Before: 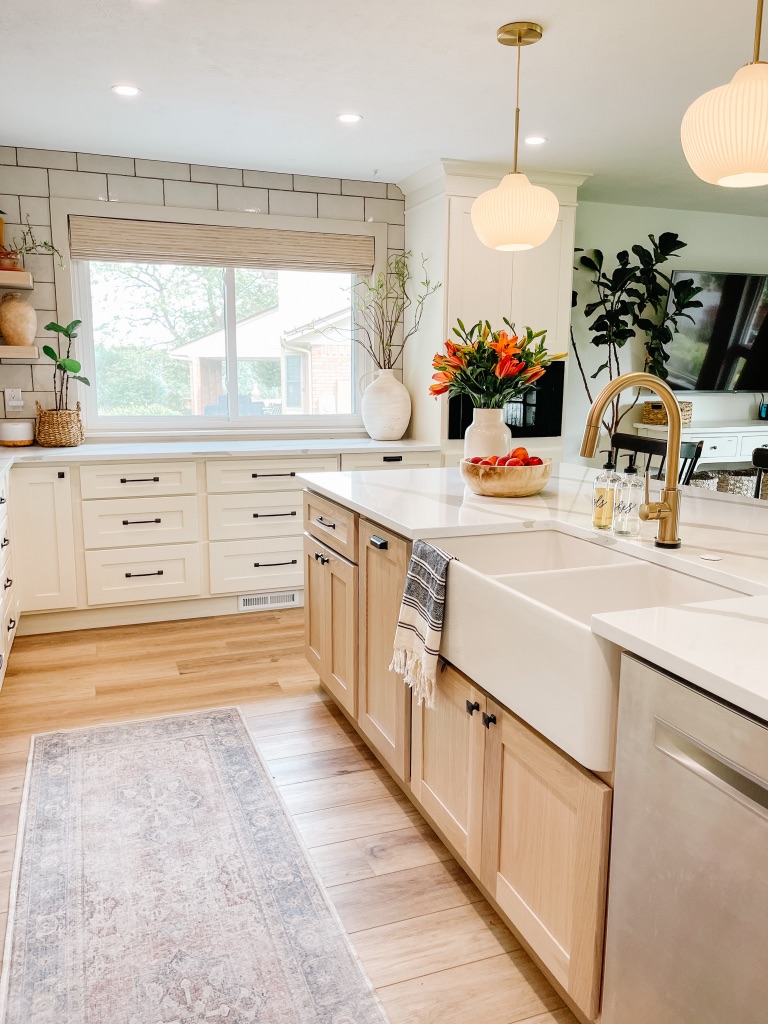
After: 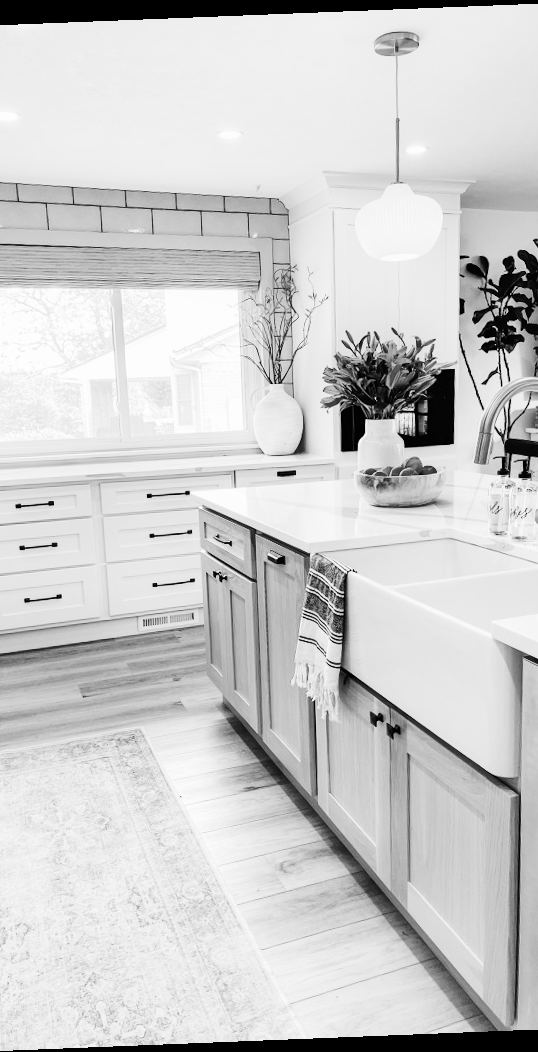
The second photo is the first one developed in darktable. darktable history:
monochrome: size 1
base curve: curves: ch0 [(0, 0) (0.028, 0.03) (0.121, 0.232) (0.46, 0.748) (0.859, 0.968) (1, 1)], preserve colors none
white balance: red 1.004, blue 1.024
crop and rotate: left 15.546%, right 17.787%
rotate and perspective: rotation -2.29°, automatic cropping off
shadows and highlights: soften with gaussian
color correction: highlights a* 14.52, highlights b* 4.84
